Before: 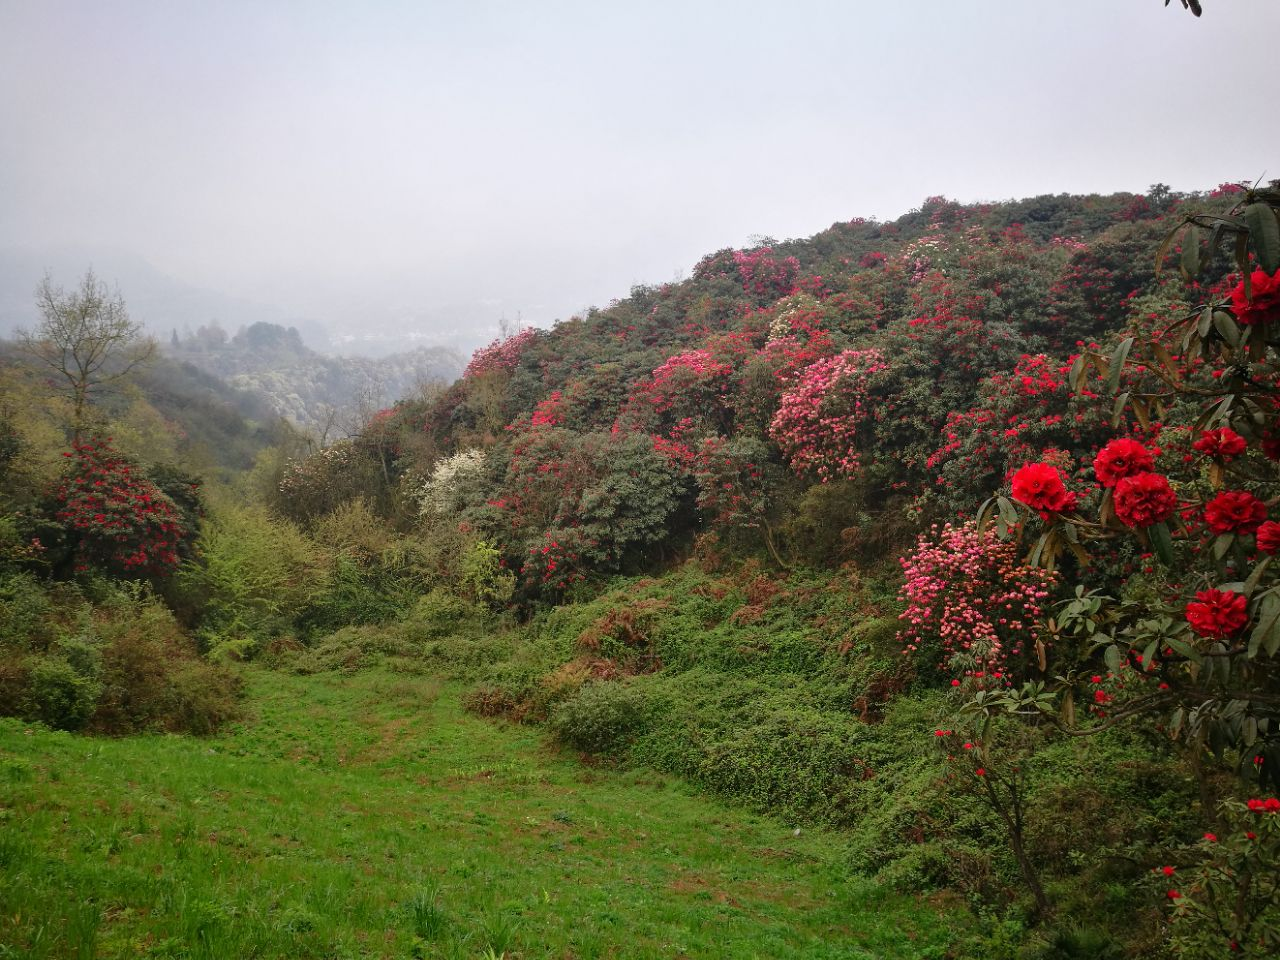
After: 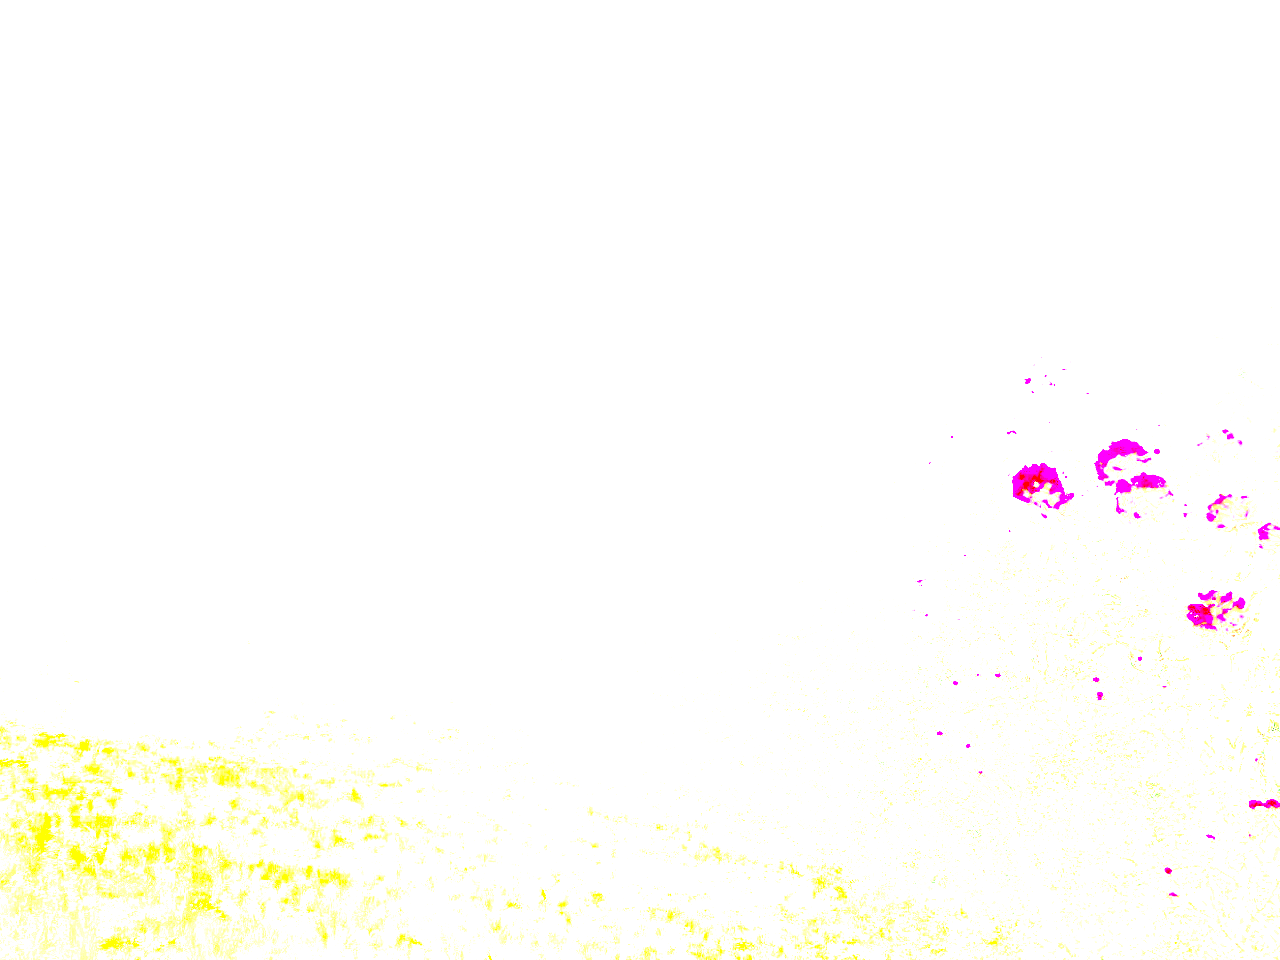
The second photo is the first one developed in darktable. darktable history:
local contrast: highlights 80%, shadows 57%, detail 174%, midtone range 0.608
exposure: exposure 7.987 EV, compensate exposure bias true, compensate highlight preservation false
